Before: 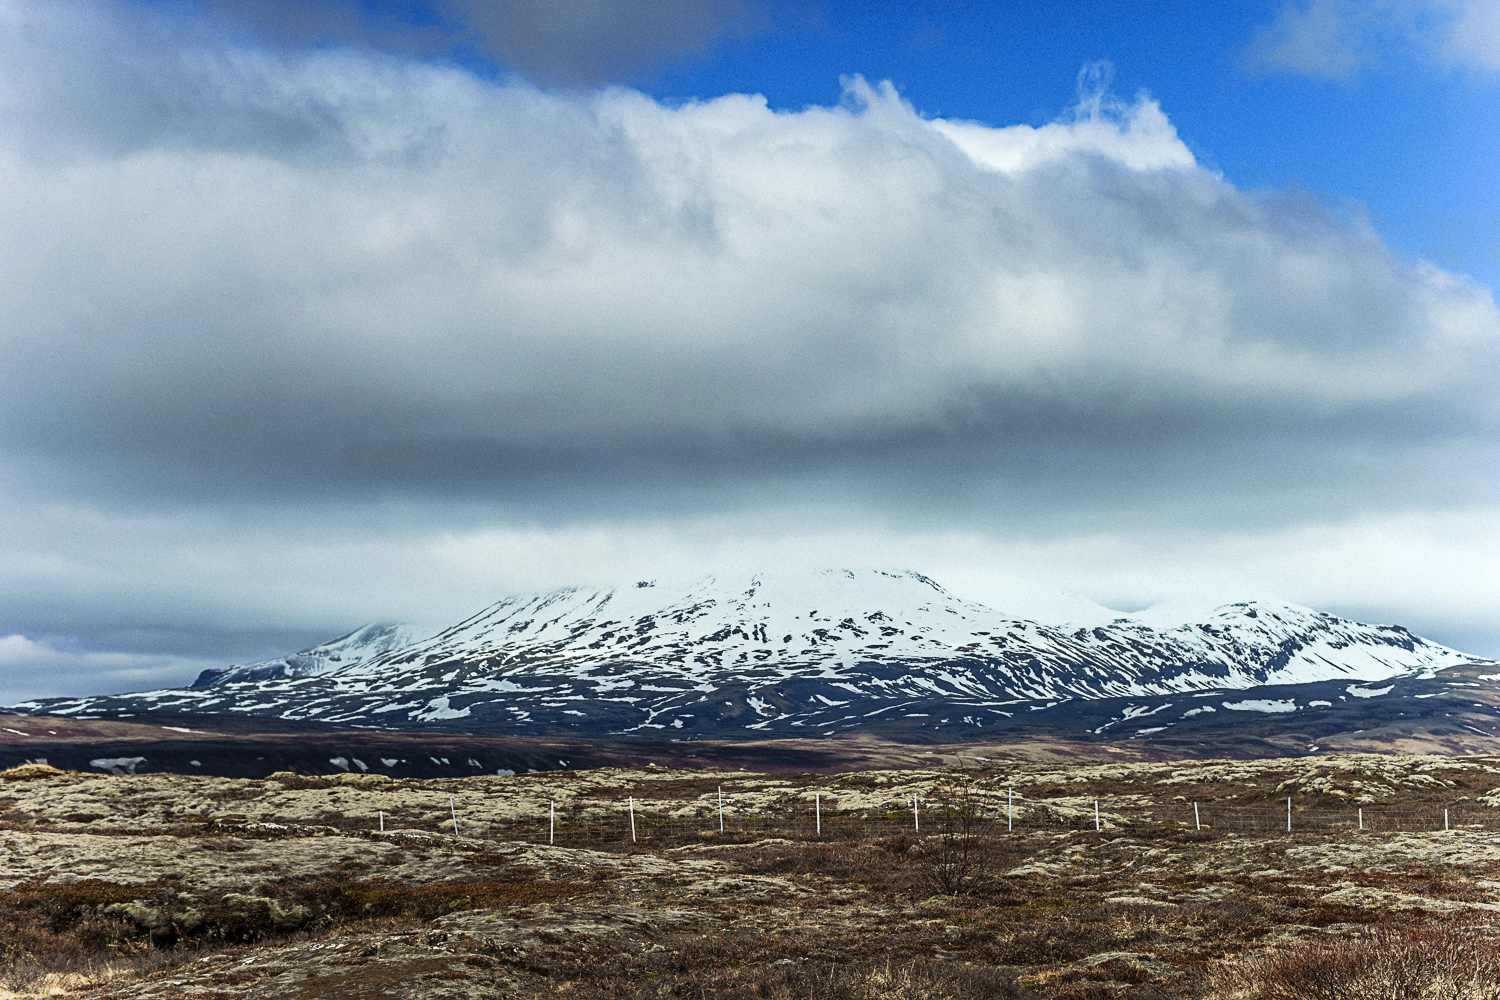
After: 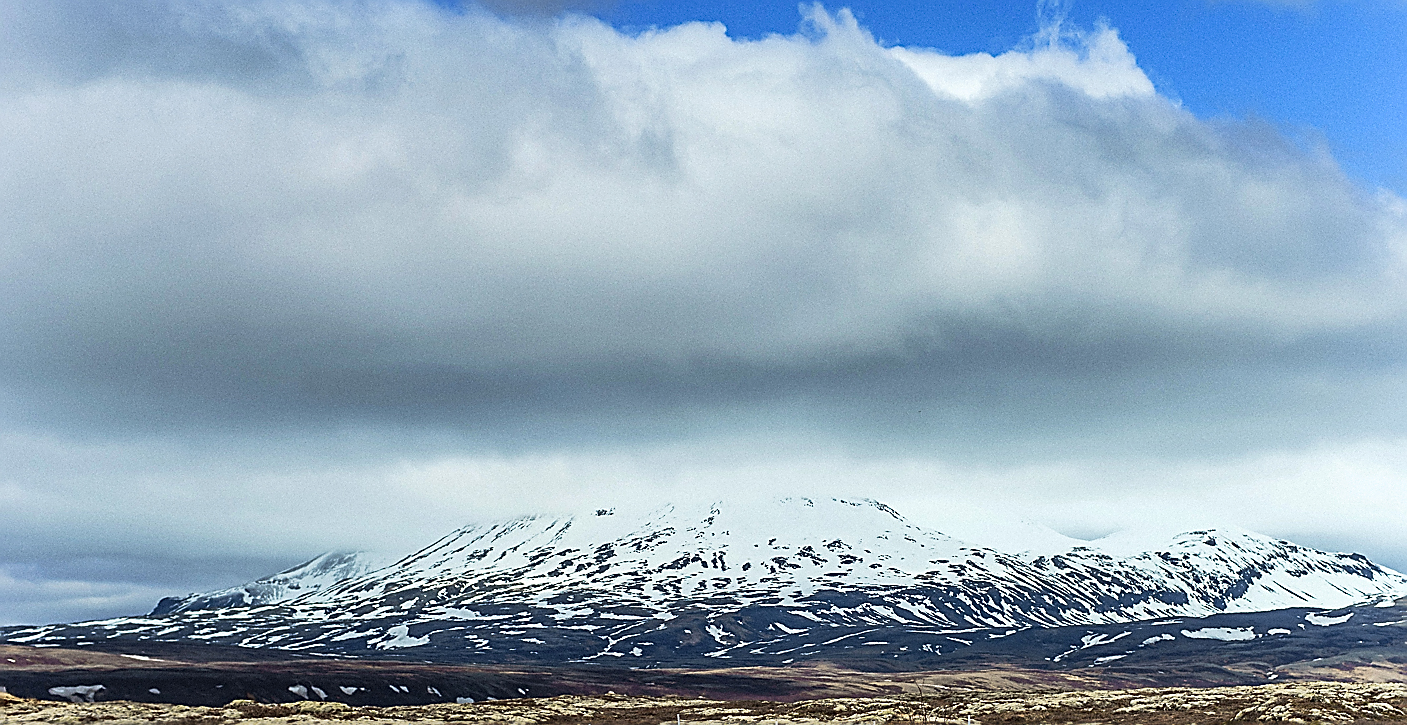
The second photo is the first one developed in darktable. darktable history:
crop: left 2.737%, top 7.287%, right 3.421%, bottom 20.179%
contrast brightness saturation: contrast 0.05, brightness 0.06, saturation 0.01
sharpen: radius 1.4, amount 1.25, threshold 0.7
